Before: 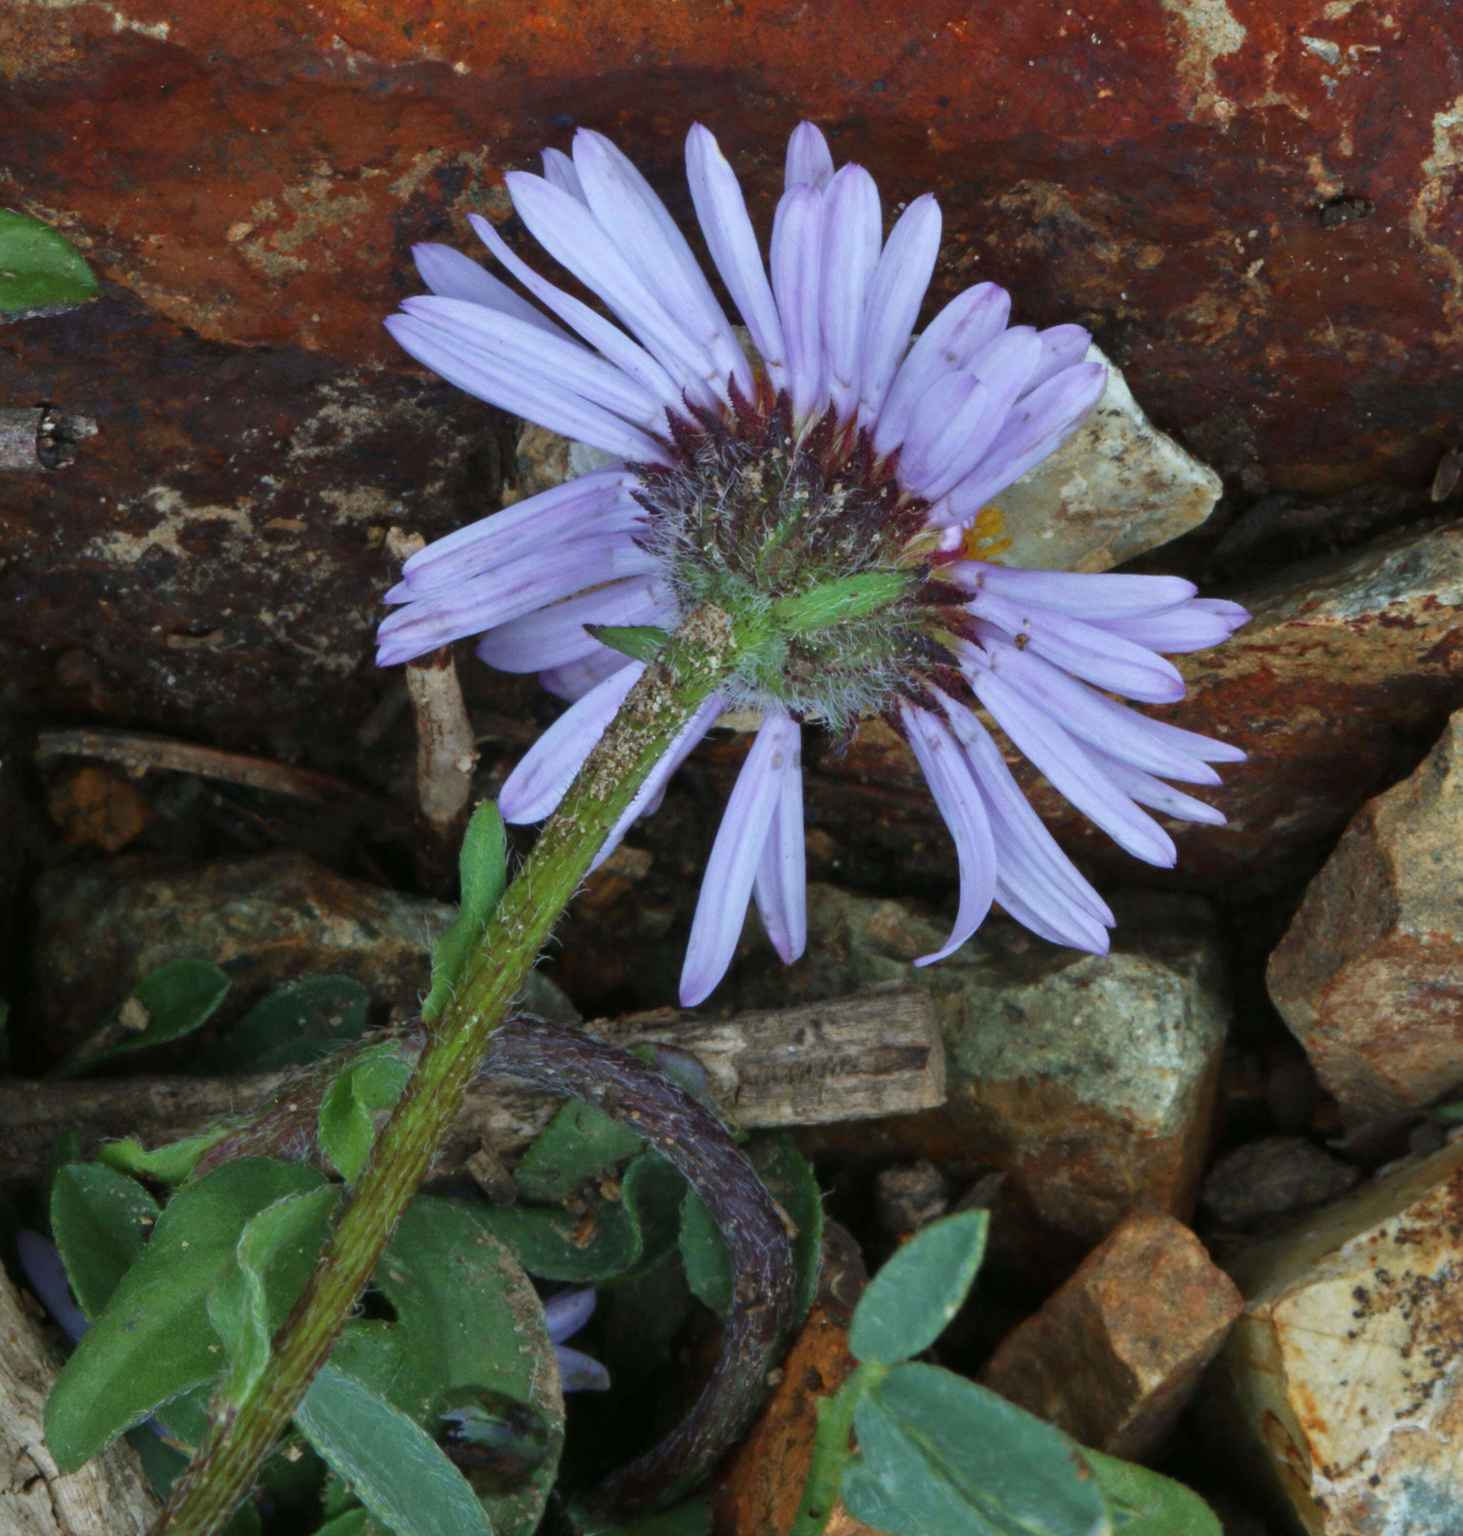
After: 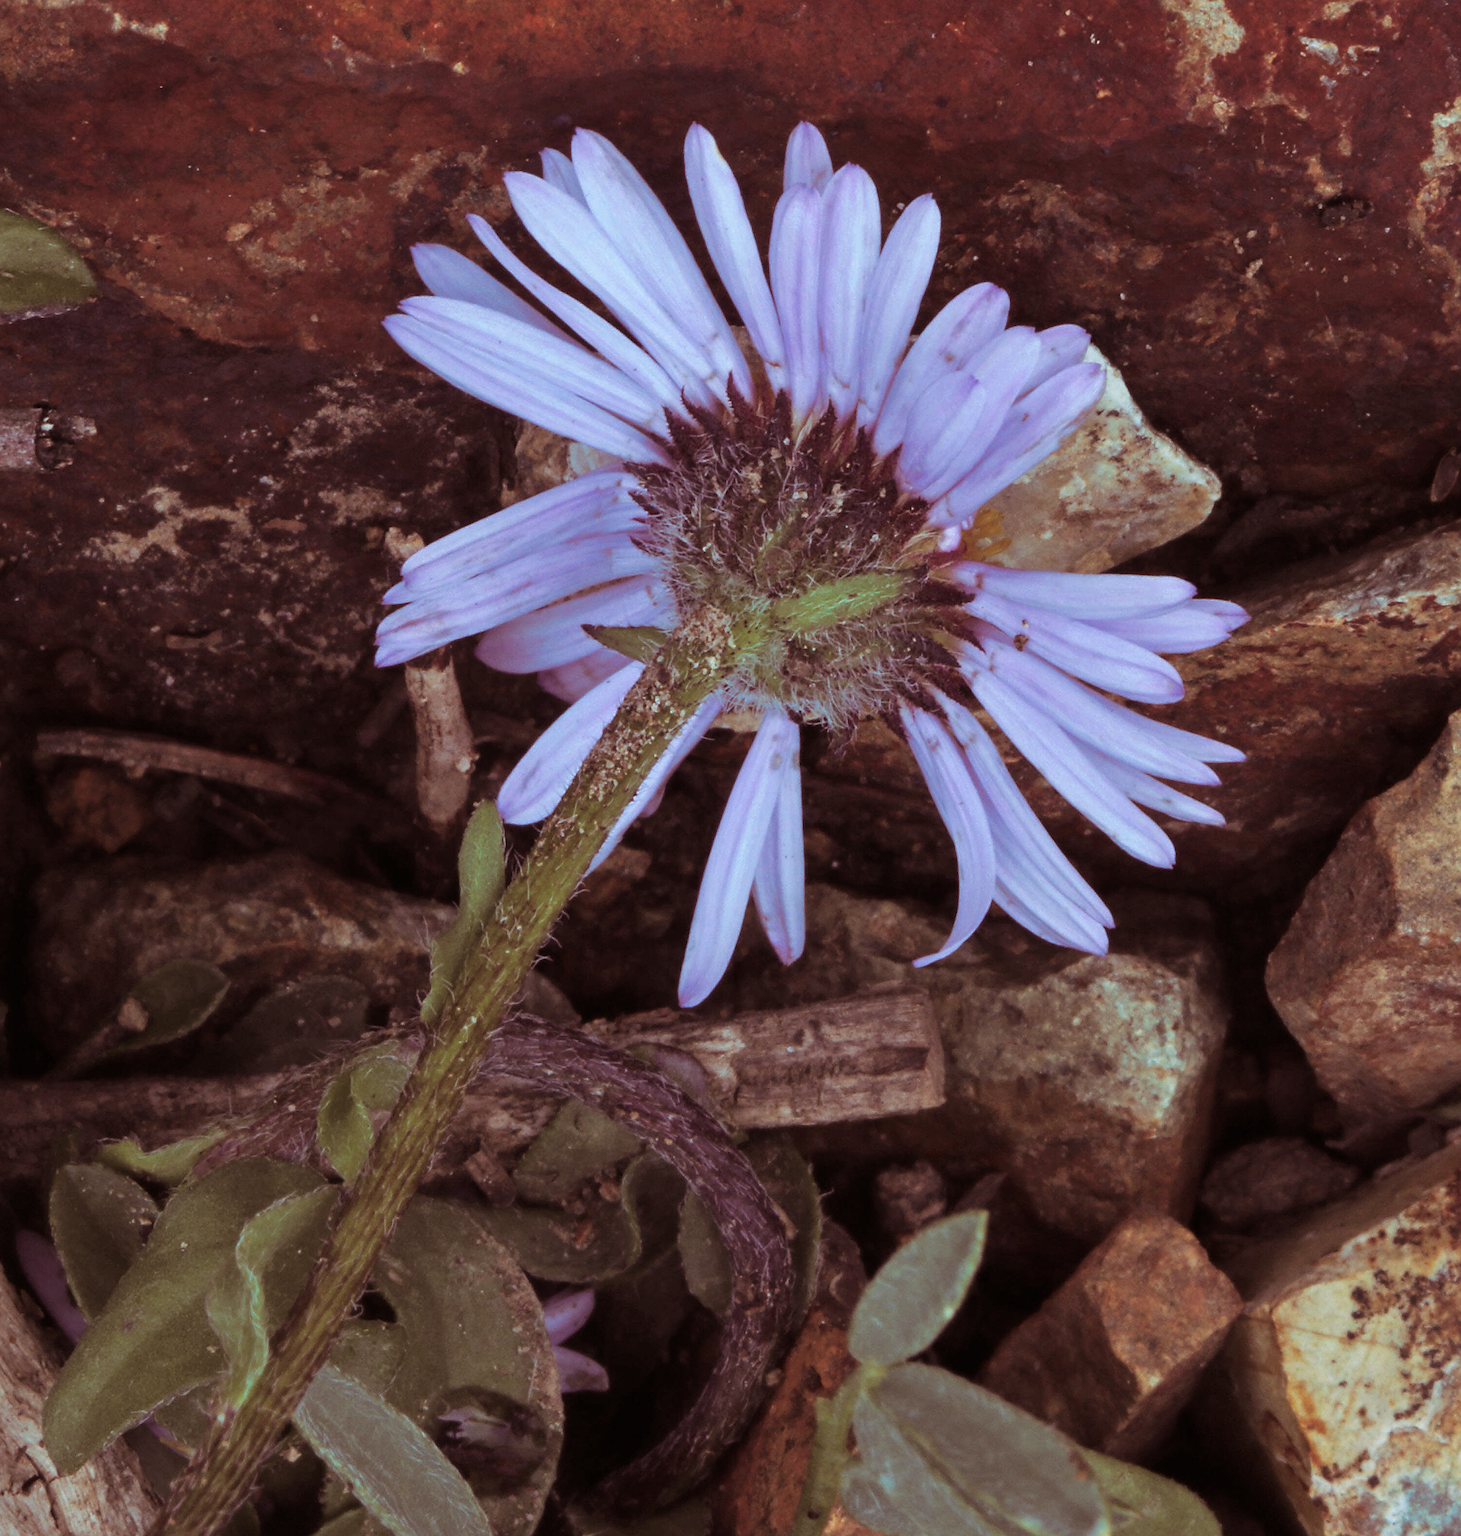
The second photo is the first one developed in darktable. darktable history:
split-toning: highlights › hue 180°
sharpen: radius 1.4, amount 1.25, threshold 0.7
crop and rotate: left 0.126%
